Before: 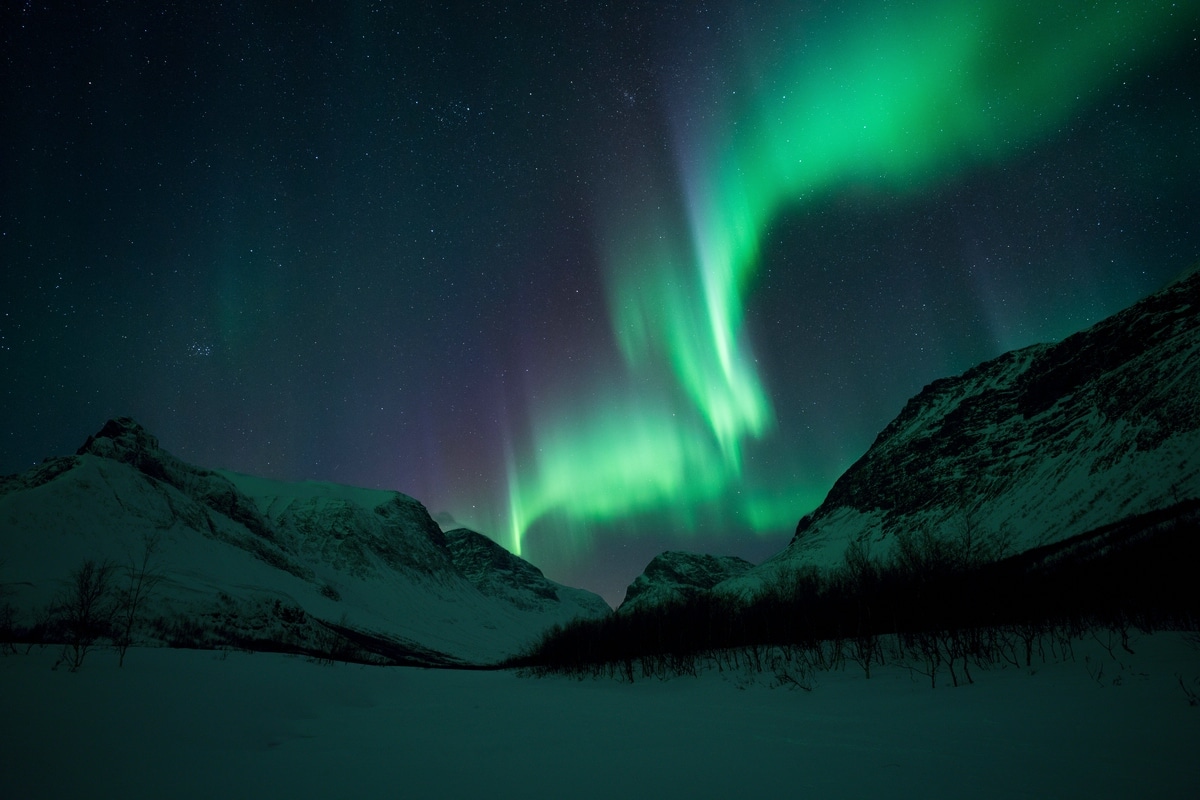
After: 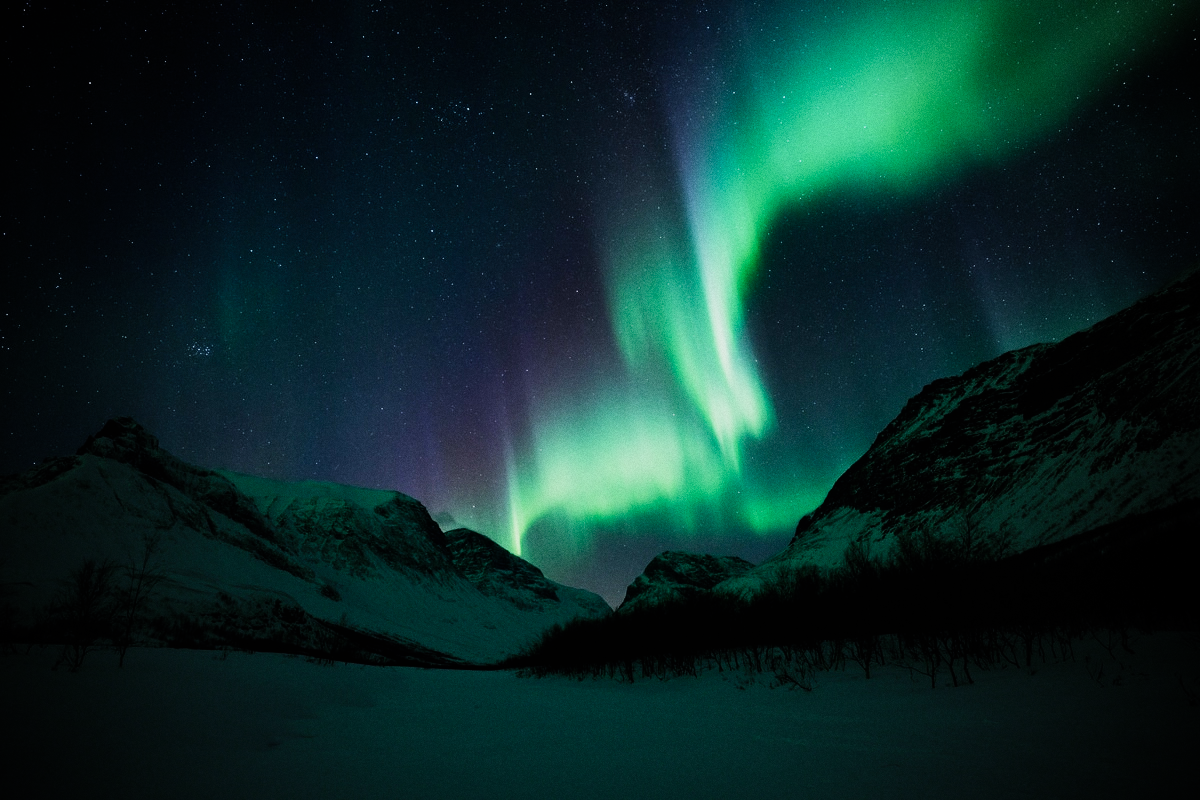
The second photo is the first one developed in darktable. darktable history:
sigmoid: contrast 1.7, skew -0.1, preserve hue 0%, red attenuation 0.1, red rotation 0.035, green attenuation 0.1, green rotation -0.017, blue attenuation 0.15, blue rotation -0.052, base primaries Rec2020
grain: coarseness 0.09 ISO
vignetting: fall-off start 72.14%, fall-off radius 108.07%, brightness -0.713, saturation -0.488, center (-0.054, -0.359), width/height ratio 0.729
exposure: exposure 0.2 EV, compensate highlight preservation false
shadows and highlights: radius 125.46, shadows 30.51, highlights -30.51, low approximation 0.01, soften with gaussian
